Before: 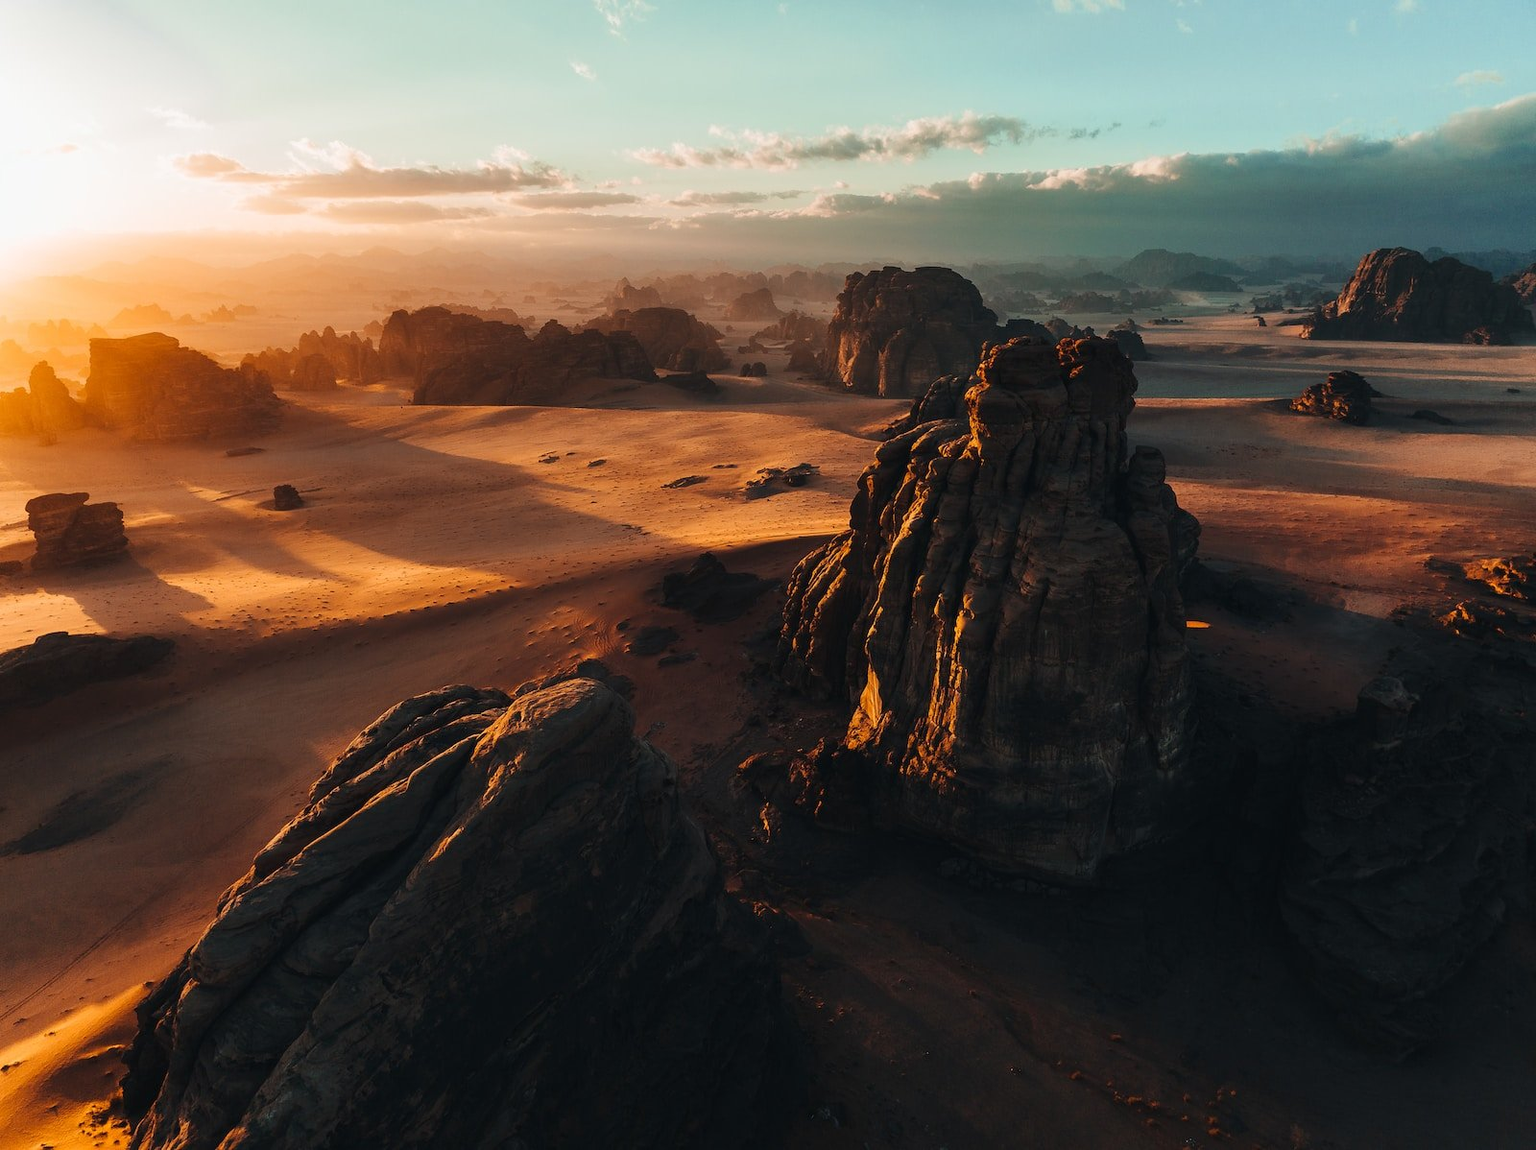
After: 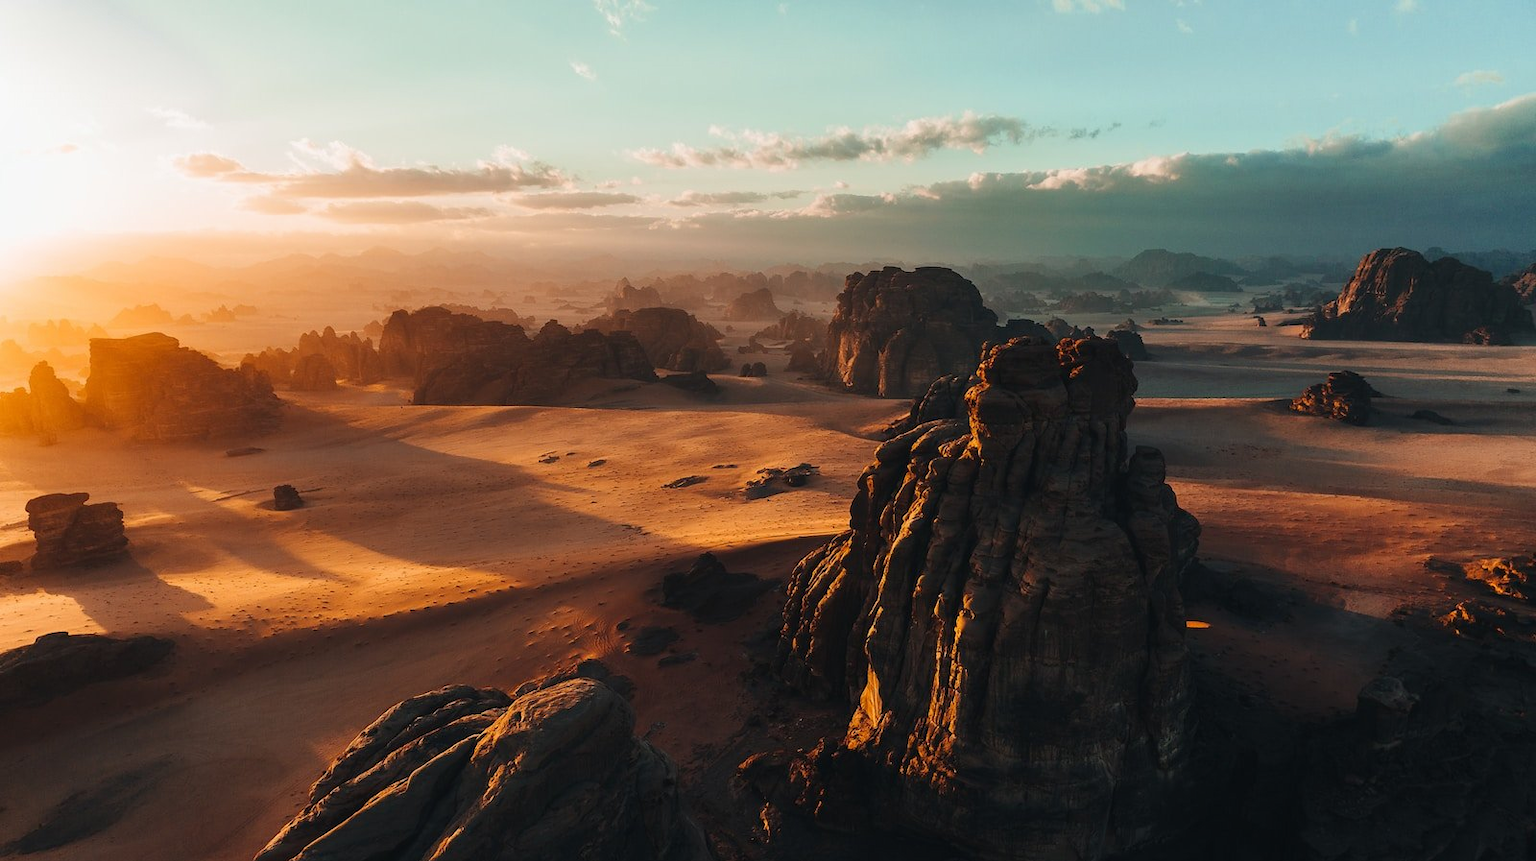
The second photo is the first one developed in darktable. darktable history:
local contrast: mode bilateral grid, contrast 100, coarseness 100, detail 91%, midtone range 0.2
crop: bottom 24.967%
